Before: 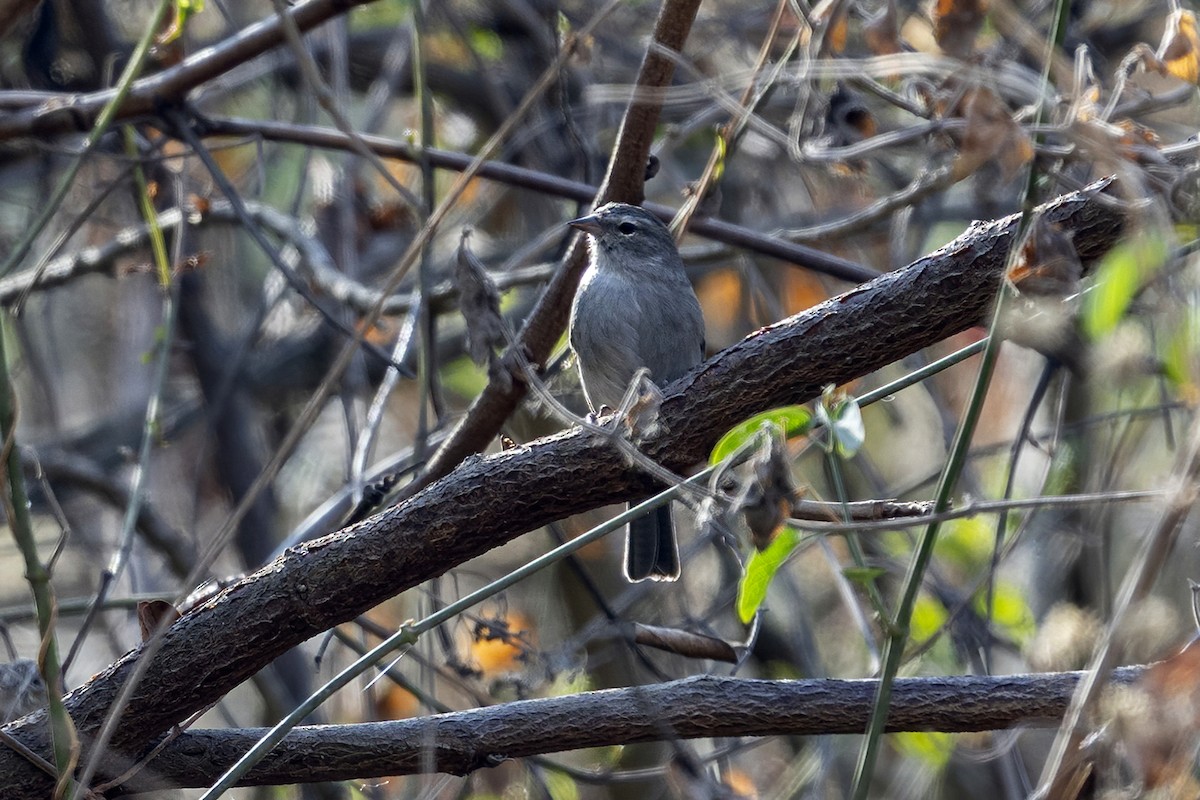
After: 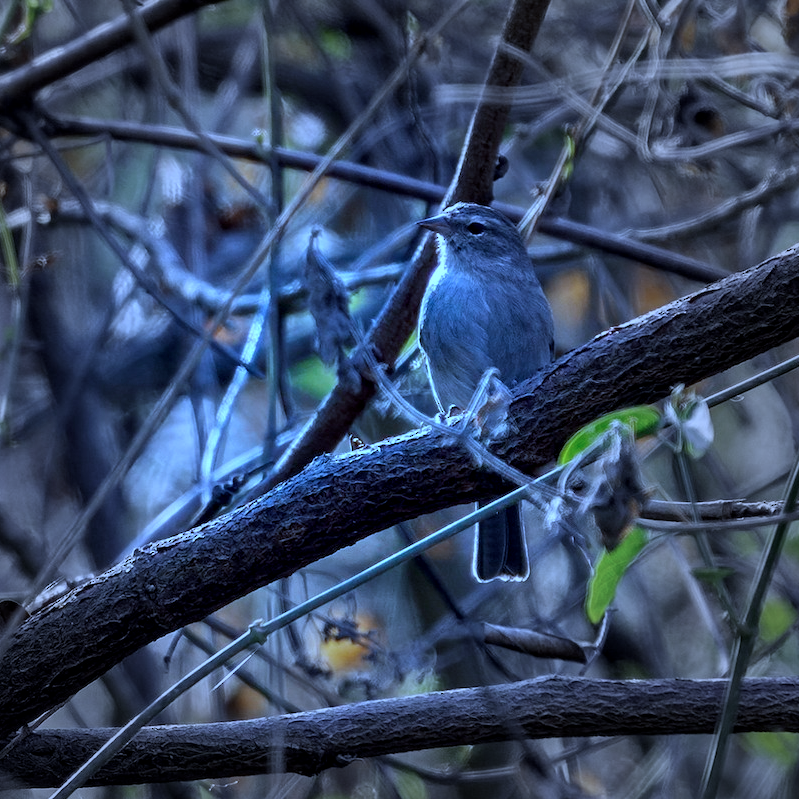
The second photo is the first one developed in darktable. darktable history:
vignetting: fall-off start 33.76%, fall-off radius 64.94%, brightness -0.575, center (-0.12, -0.002), width/height ratio 0.959
local contrast: highlights 100%, shadows 100%, detail 120%, midtone range 0.2
white balance: red 0.766, blue 1.537
crop and rotate: left 12.648%, right 20.685%
